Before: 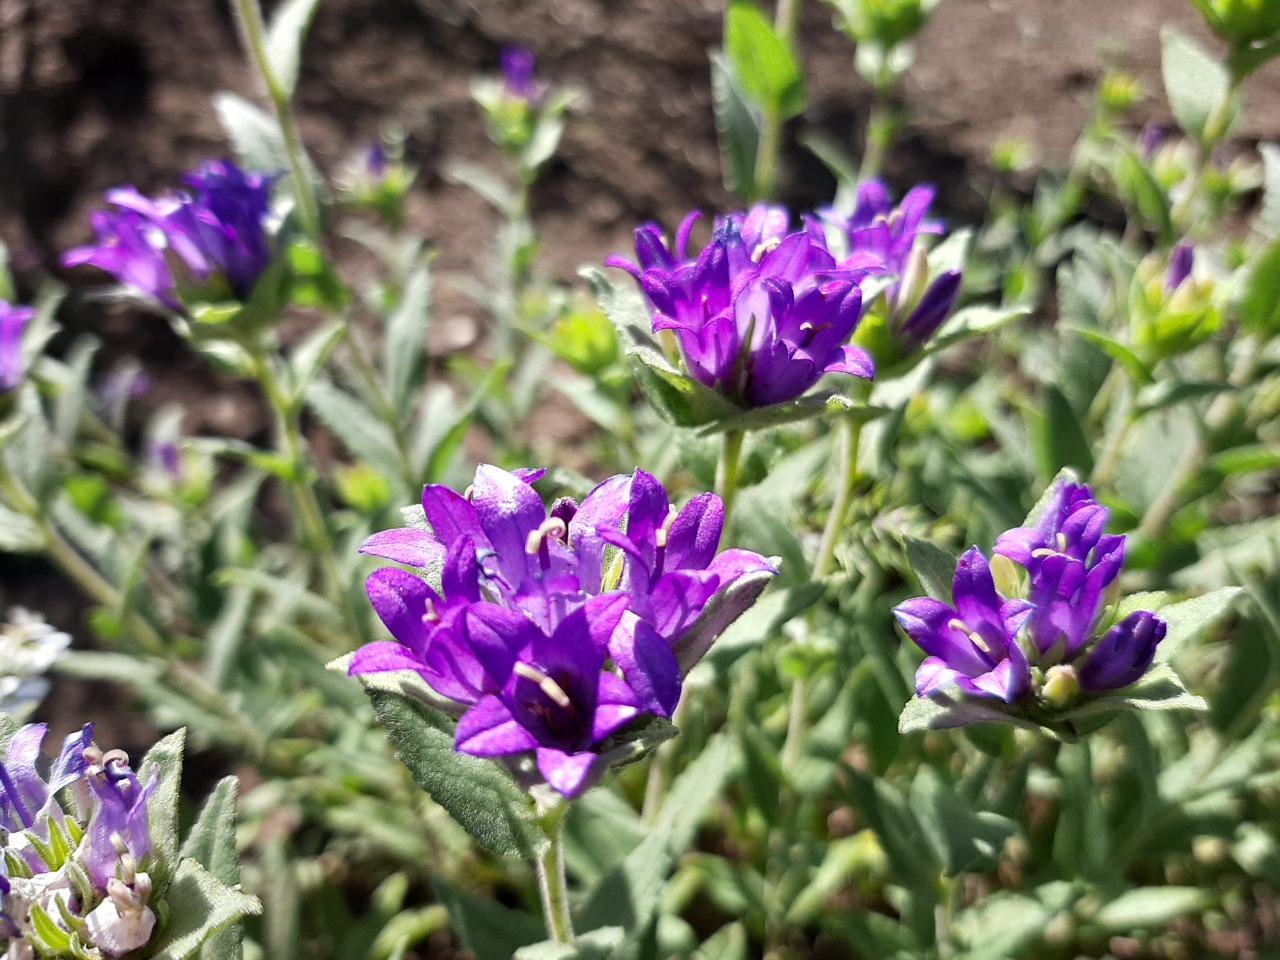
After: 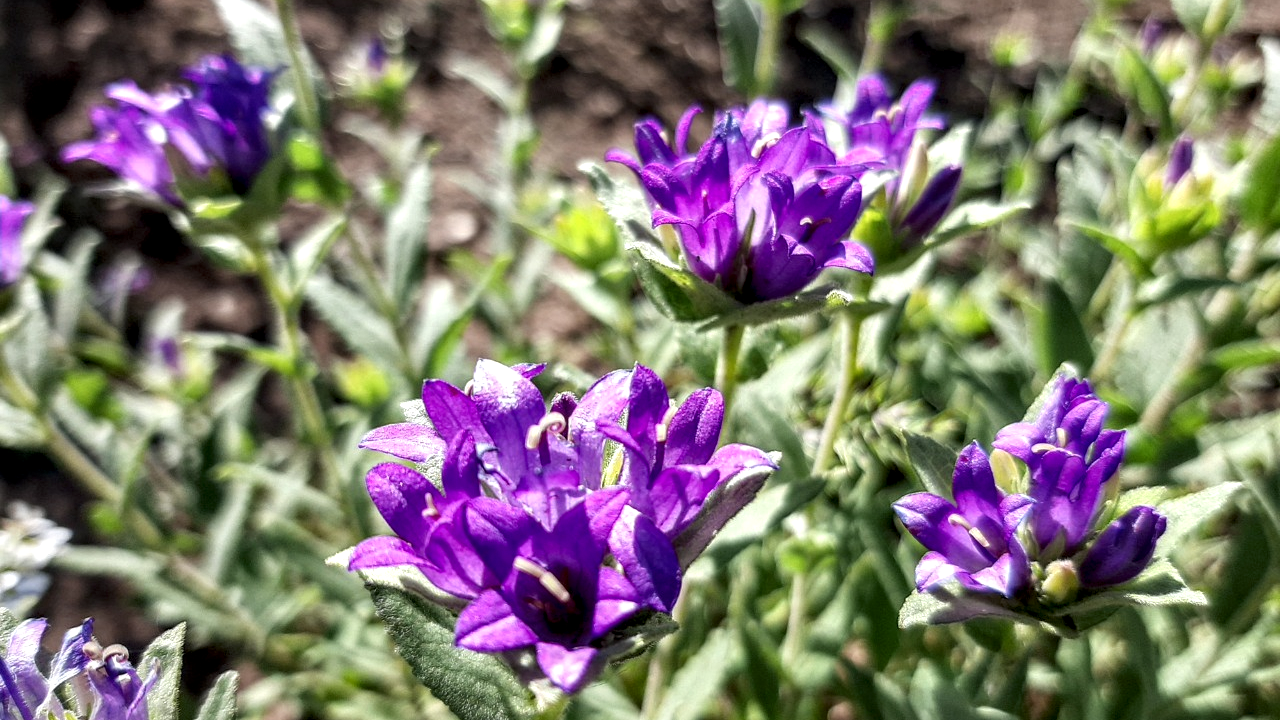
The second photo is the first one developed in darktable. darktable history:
crop: top 11.011%, bottom 13.931%
local contrast: detail 150%
